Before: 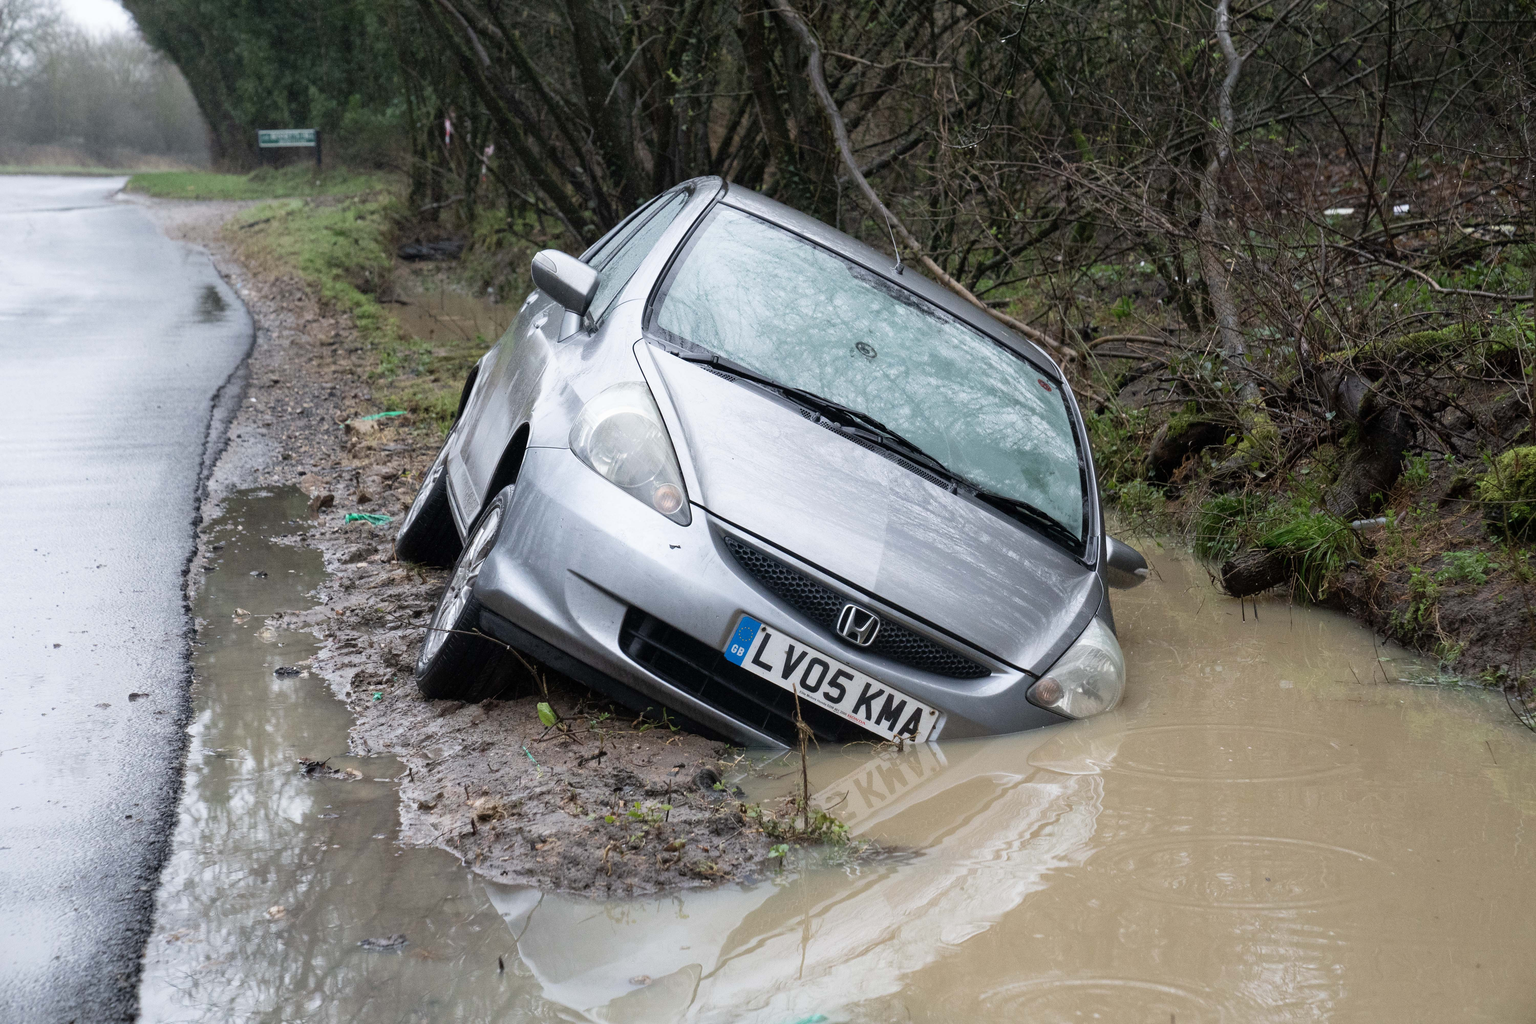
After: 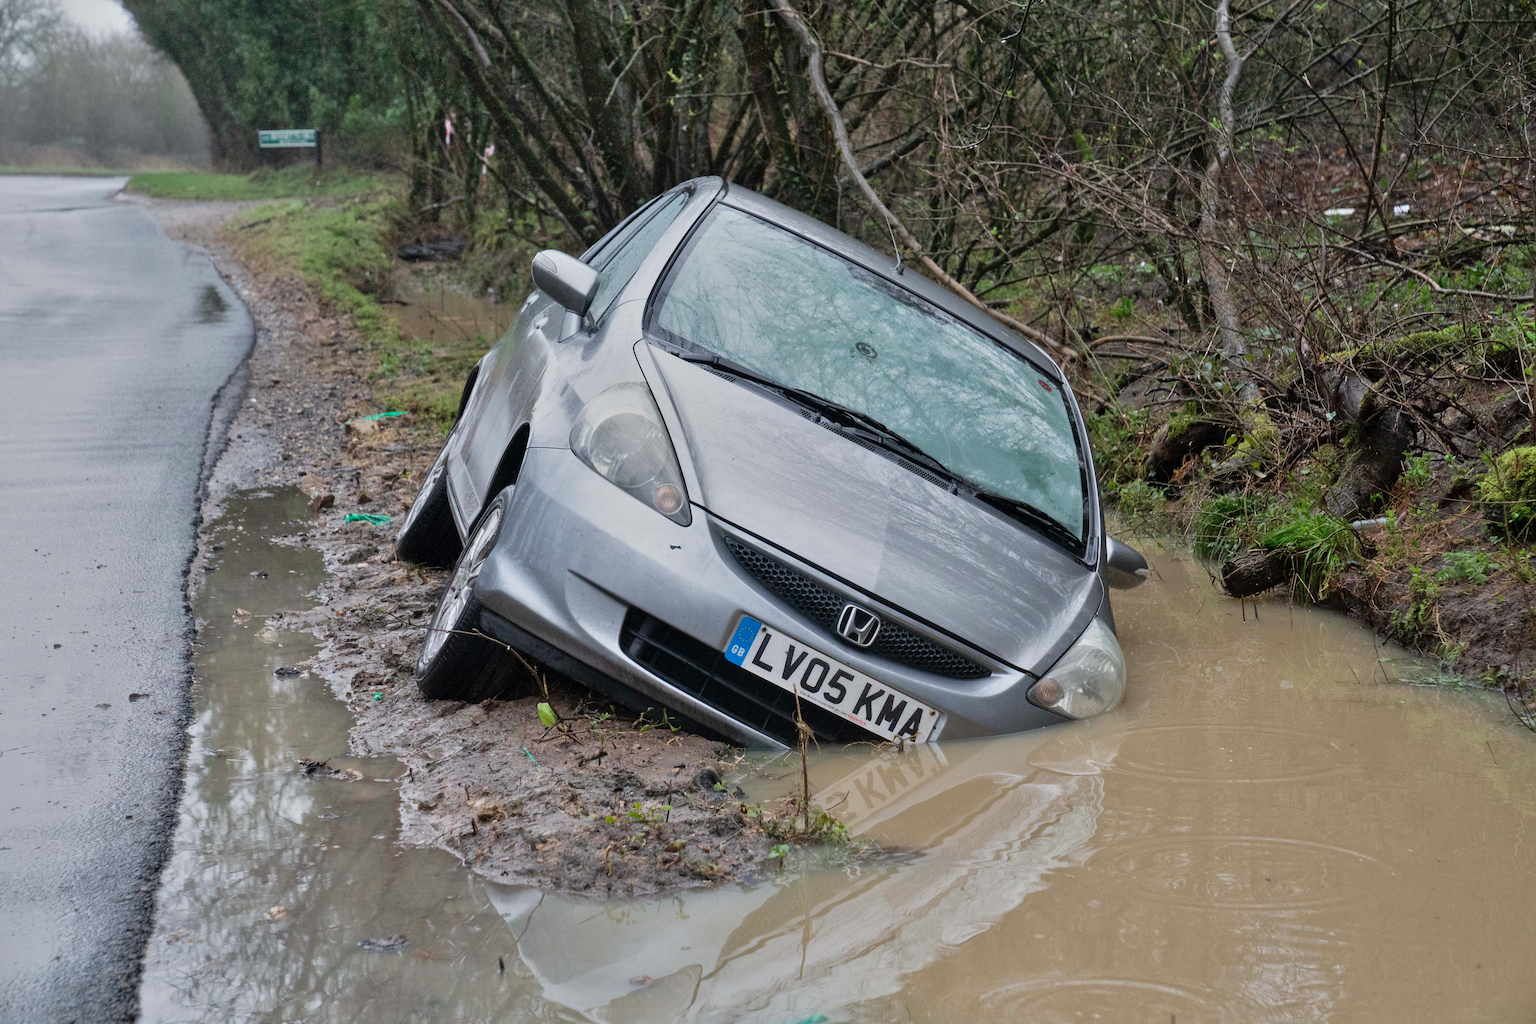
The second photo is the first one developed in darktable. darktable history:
tone equalizer: -8 EV -0.002 EV, -7 EV 0.004 EV, -6 EV -0.03 EV, -5 EV 0.011 EV, -4 EV -0.026 EV, -3 EV 0.034 EV, -2 EV -0.049 EV, -1 EV -0.283 EV, +0 EV -0.551 EV, mask exposure compensation -0.492 EV
shadows and highlights: soften with gaussian
